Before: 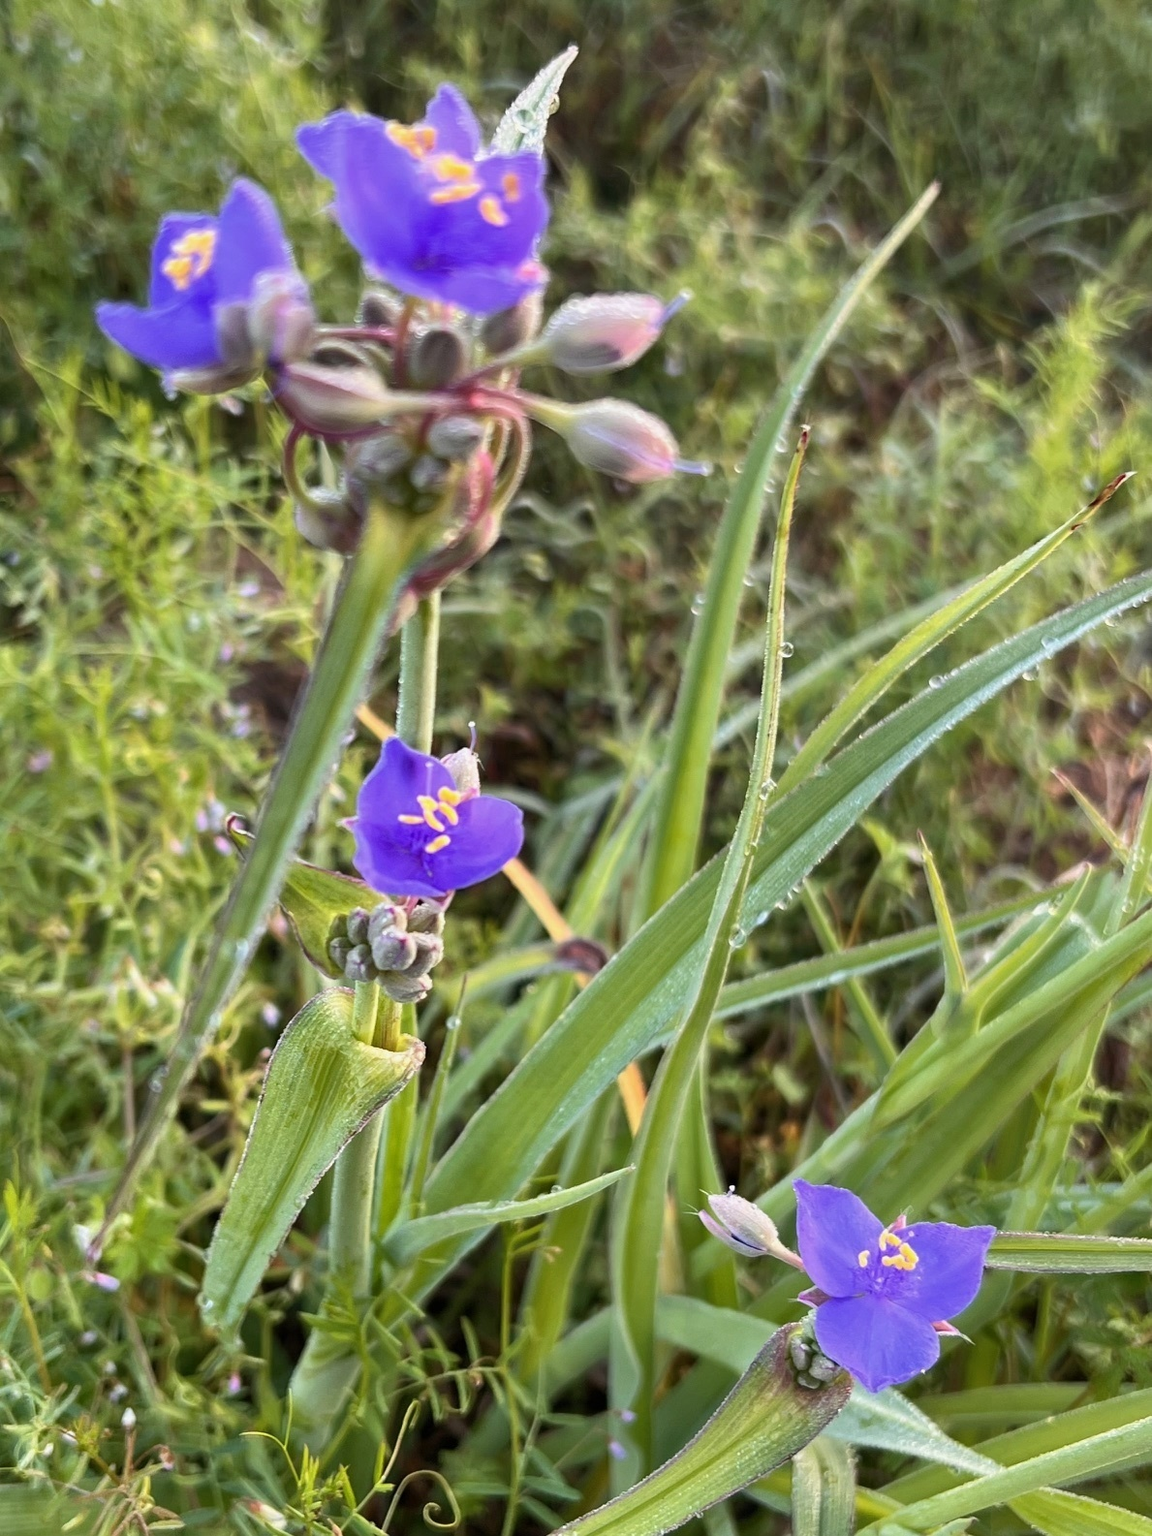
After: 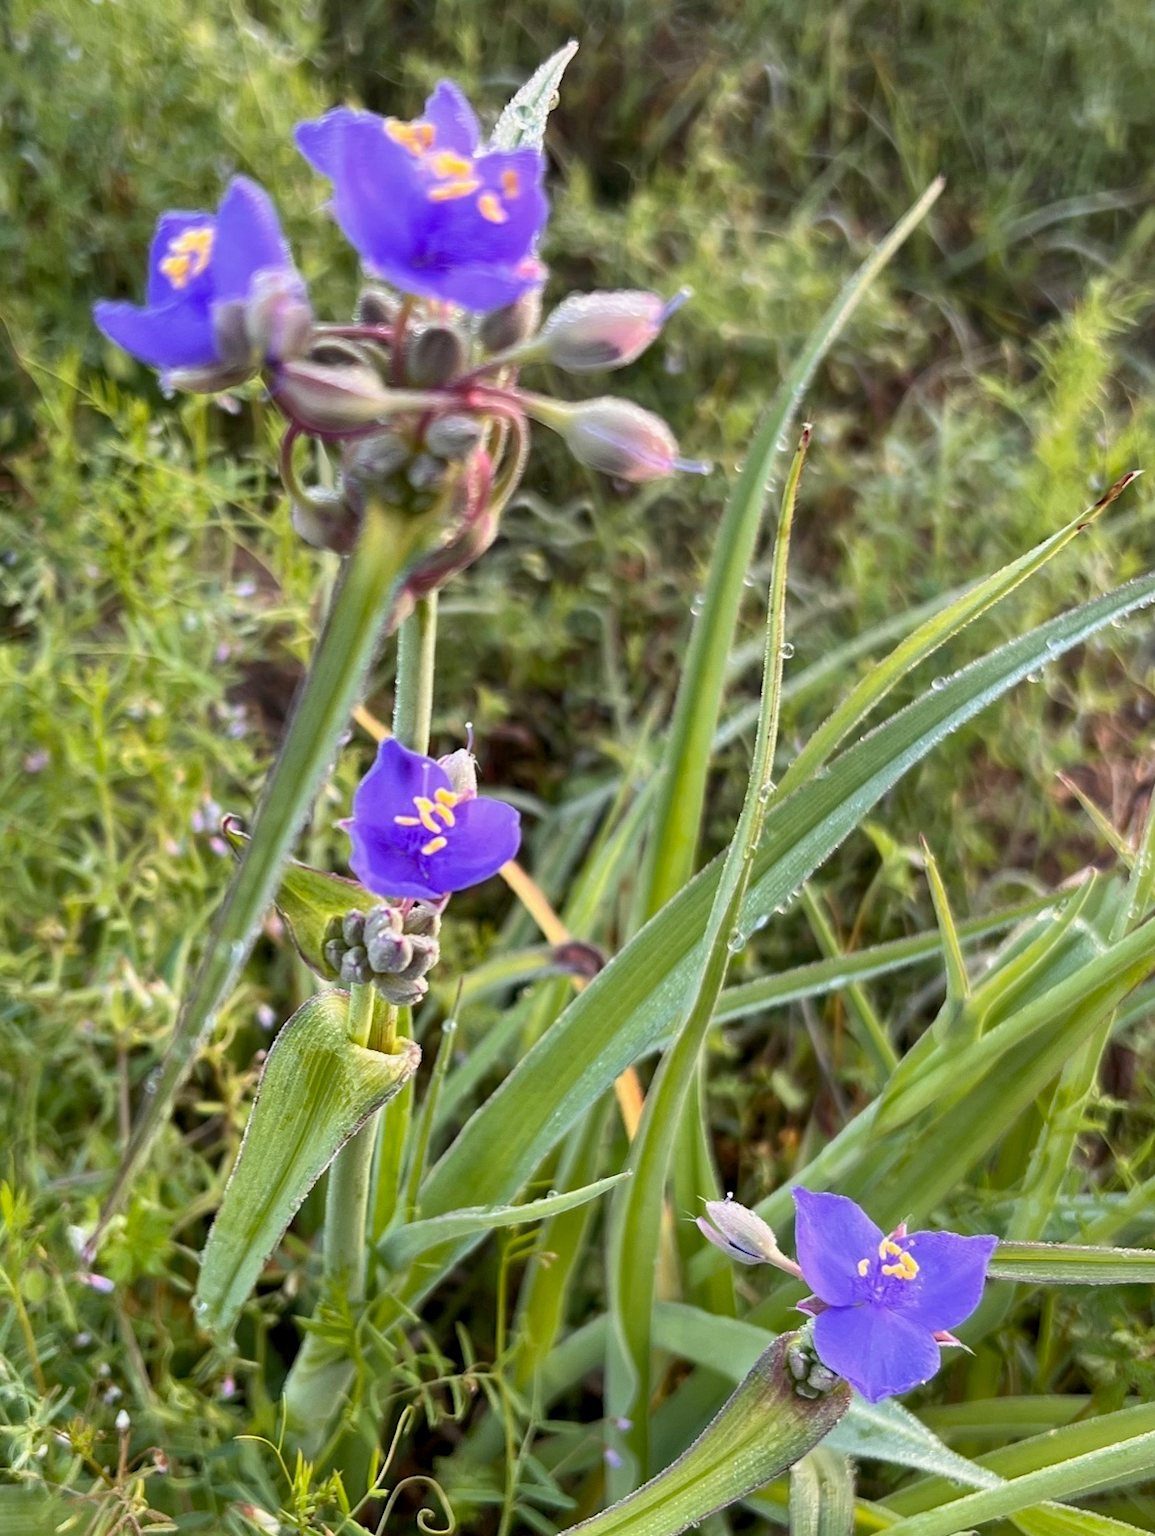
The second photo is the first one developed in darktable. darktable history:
tone equalizer: on, module defaults
rotate and perspective: rotation 0.192°, lens shift (horizontal) -0.015, crop left 0.005, crop right 0.996, crop top 0.006, crop bottom 0.99
shadows and highlights: shadows 60, soften with gaussian
